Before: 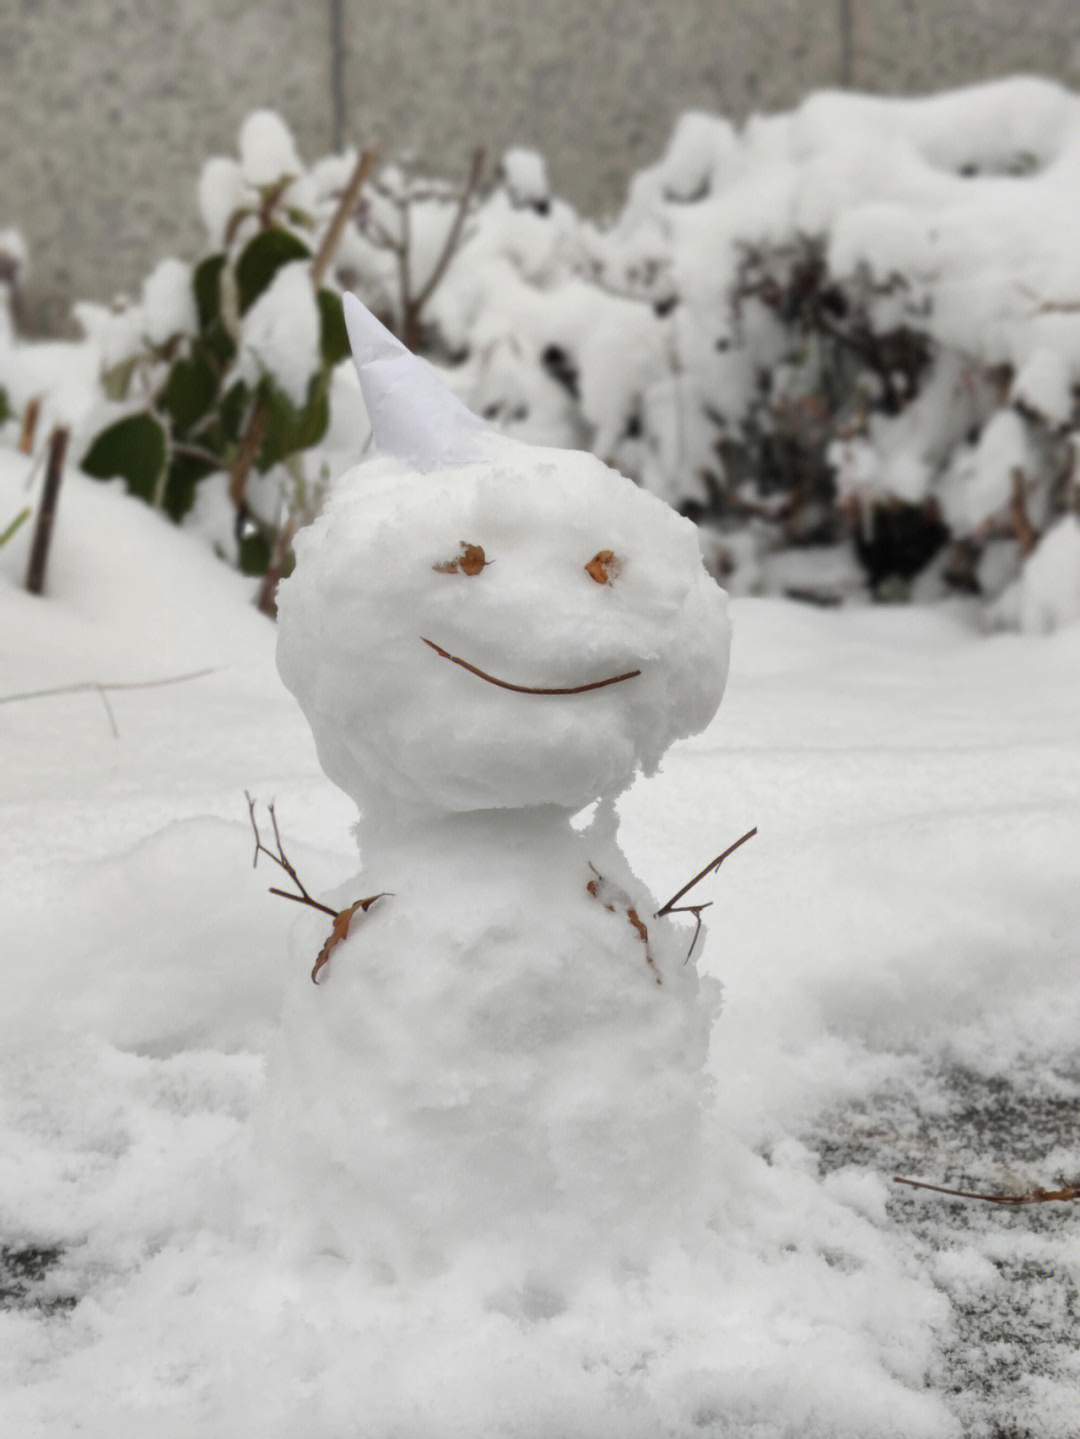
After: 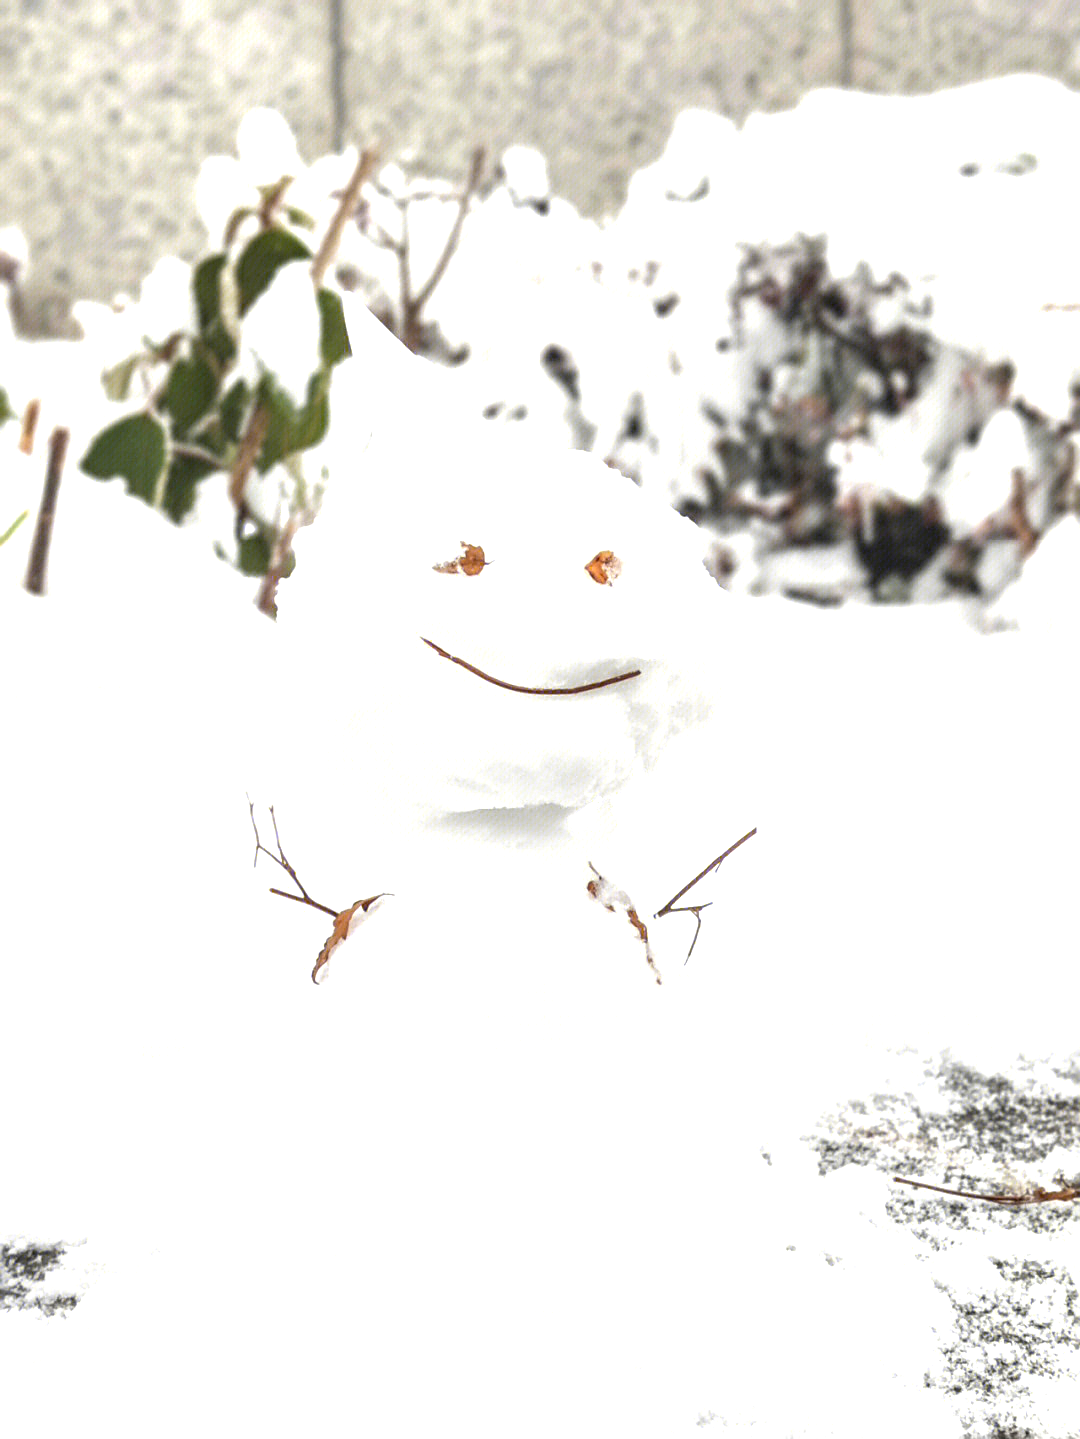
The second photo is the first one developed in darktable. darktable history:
exposure: exposure 1.522 EV, compensate exposure bias true, compensate highlight preservation false
sharpen: amount 0.547
contrast equalizer: y [[0.5 ×6], [0.5 ×6], [0.5, 0.5, 0.501, 0.545, 0.707, 0.863], [0 ×6], [0 ×6]]
local contrast: detail 130%
